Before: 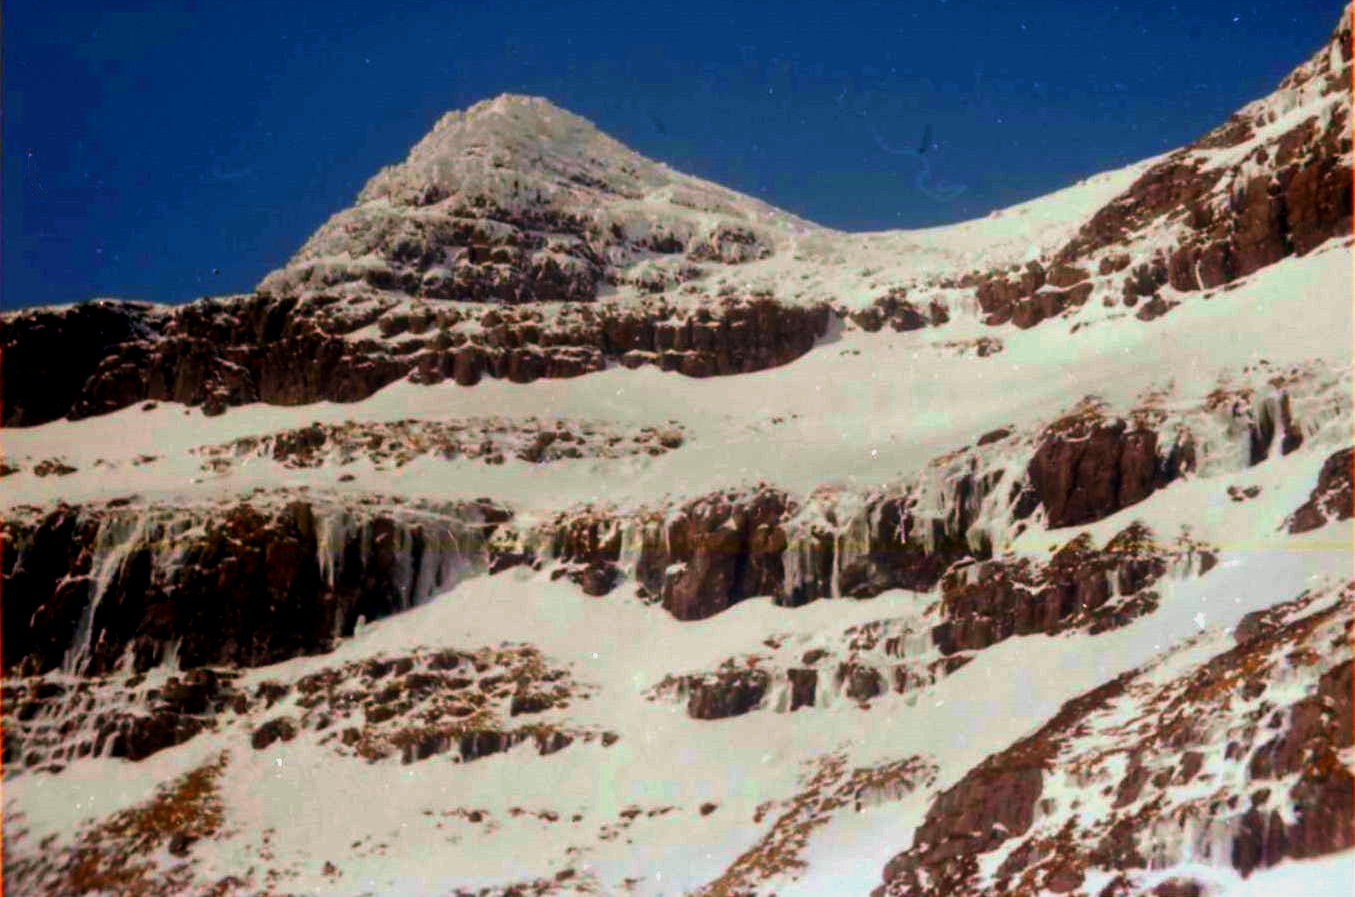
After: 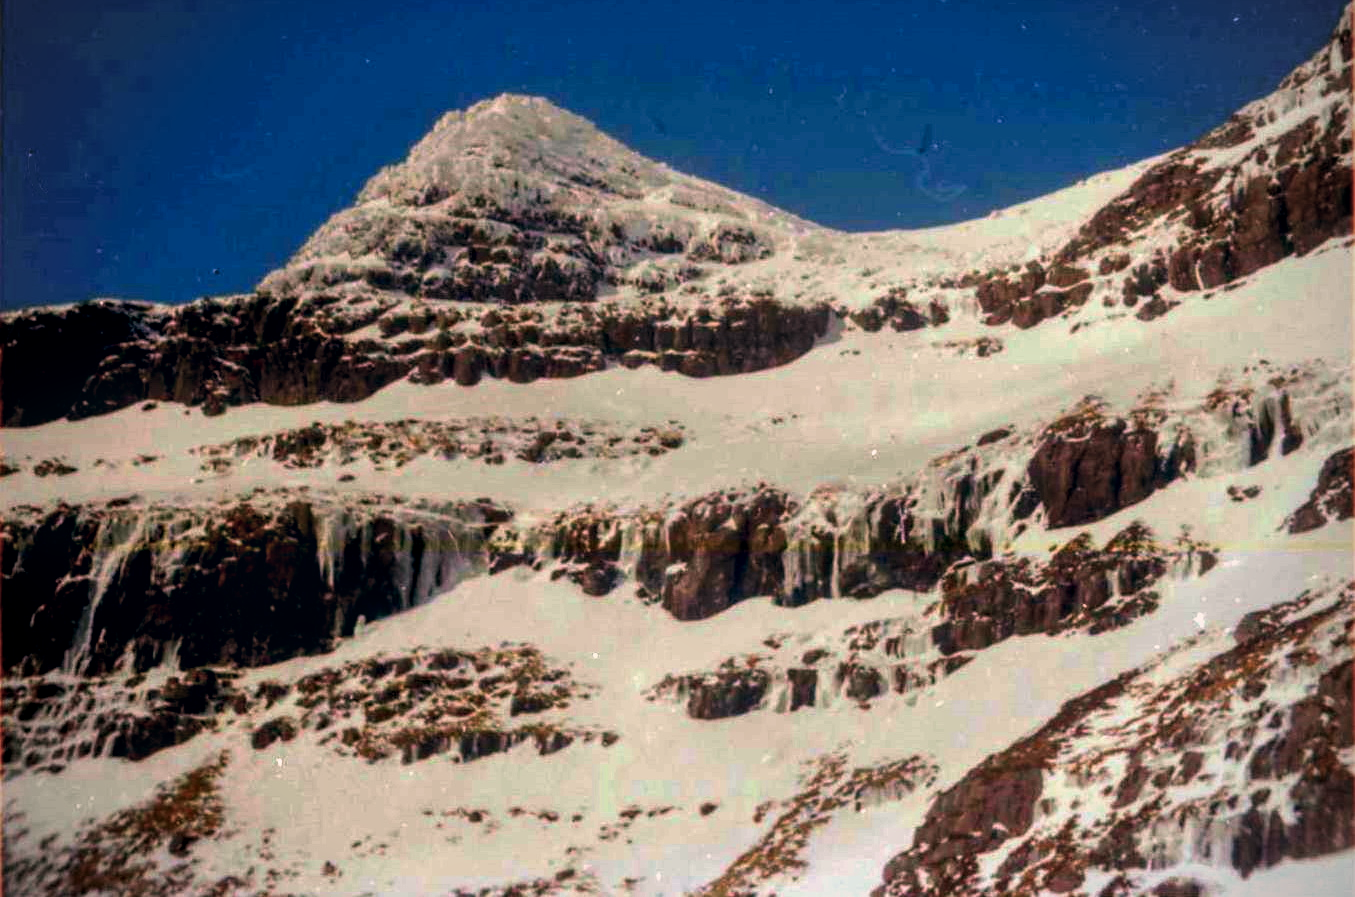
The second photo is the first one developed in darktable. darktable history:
color correction: highlights a* 5.38, highlights b* 5.3, shadows a* -4.26, shadows b* -5.11
vignetting: width/height ratio 1.094
local contrast: detail 130%
